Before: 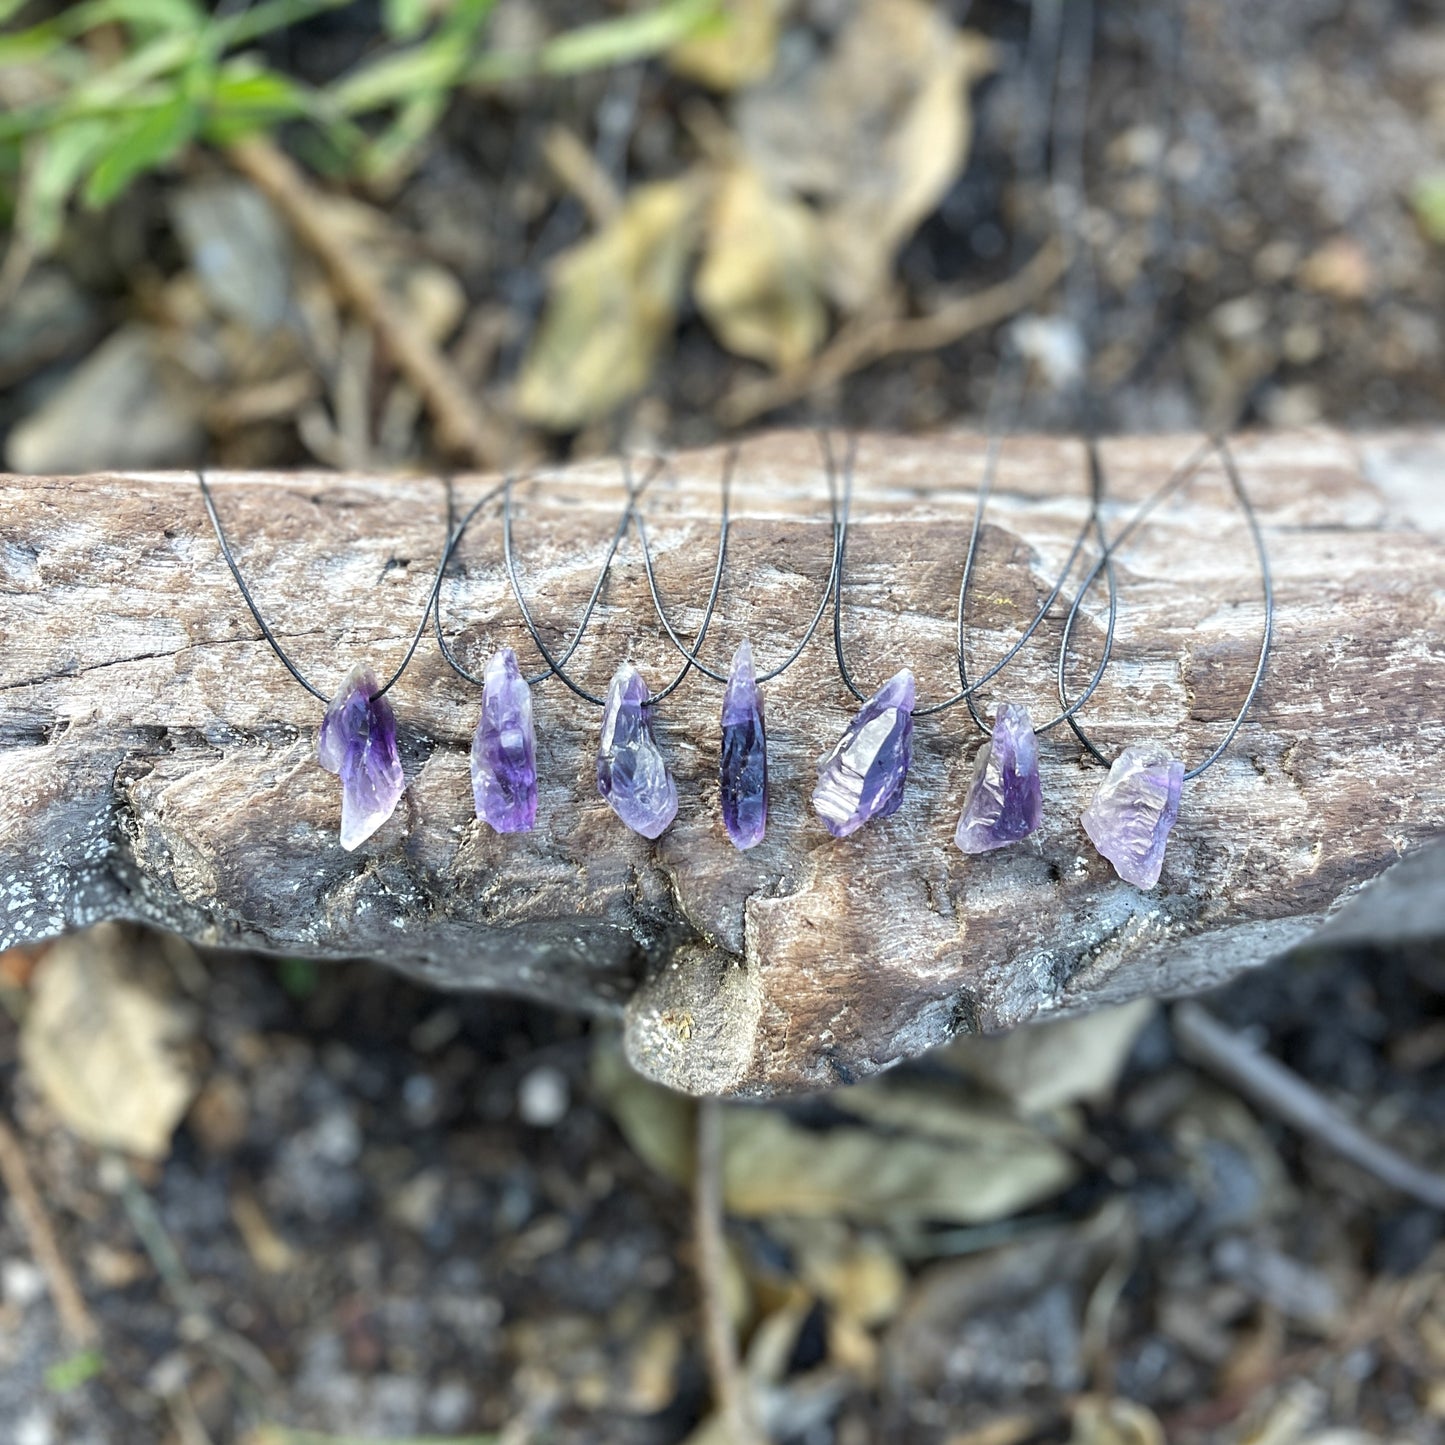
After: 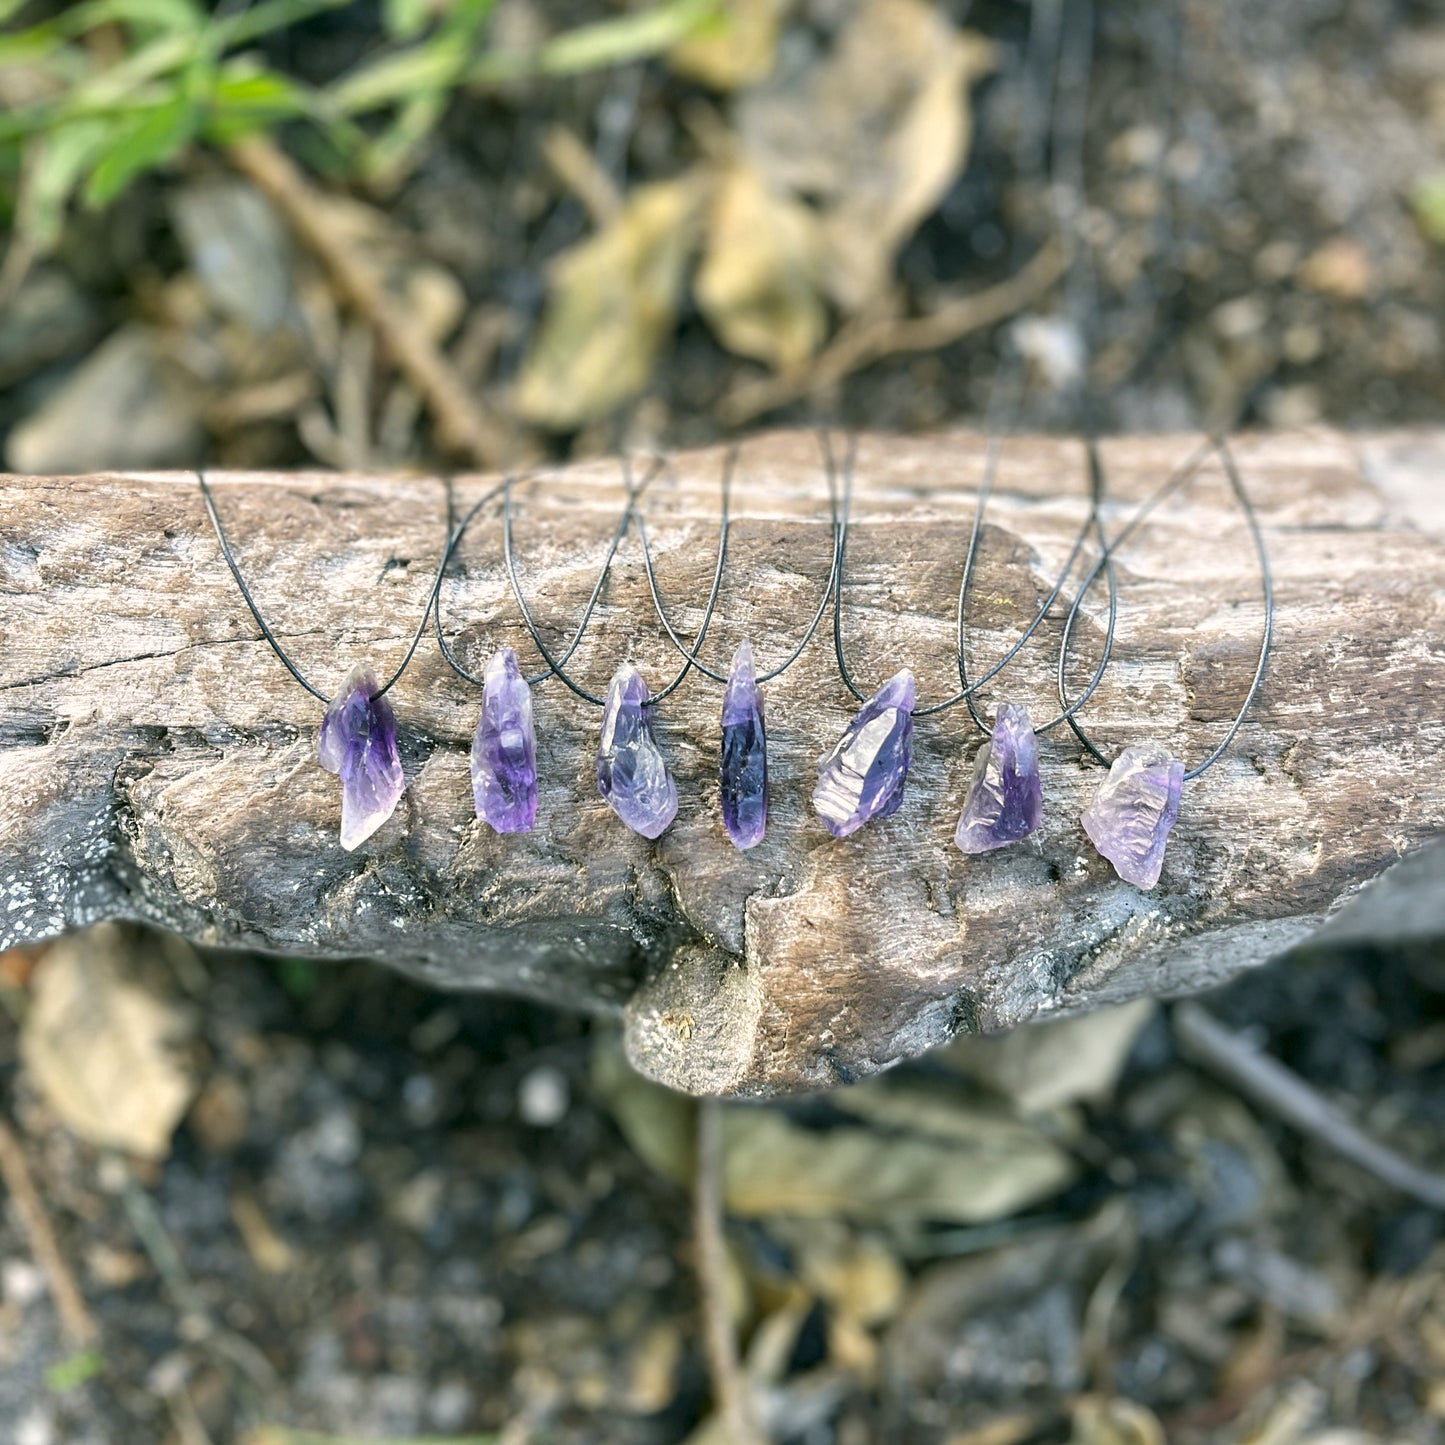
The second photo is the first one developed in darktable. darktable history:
color correction: highlights a* 4.26, highlights b* 4.91, shadows a* -8.21, shadows b* 4.63
